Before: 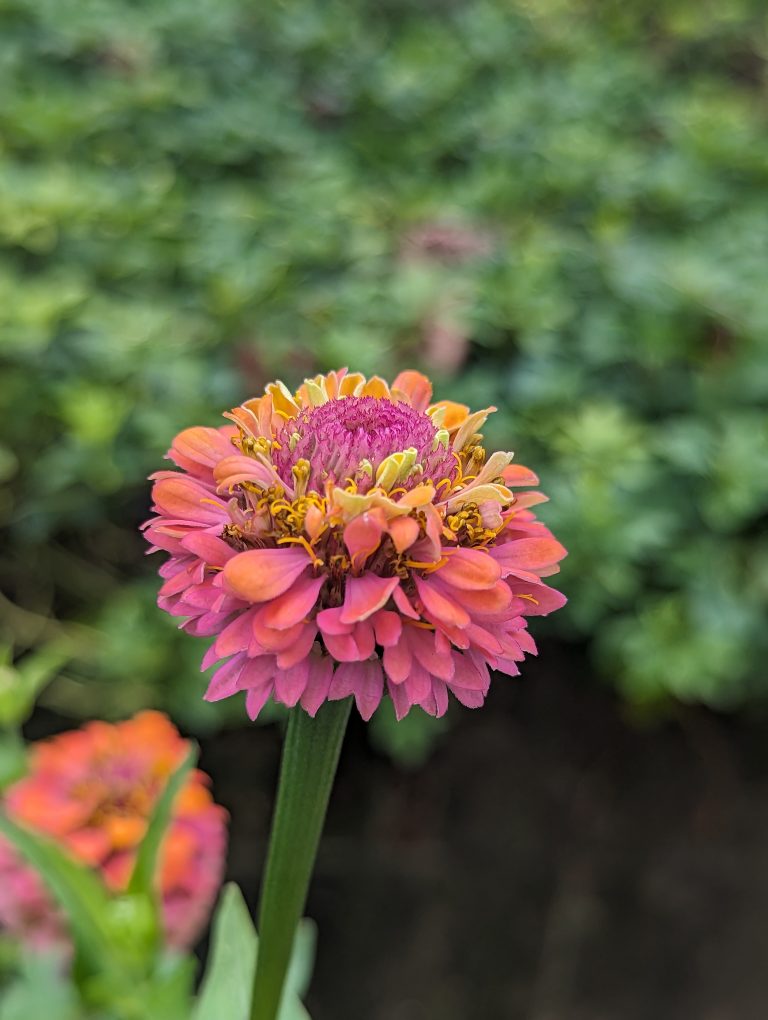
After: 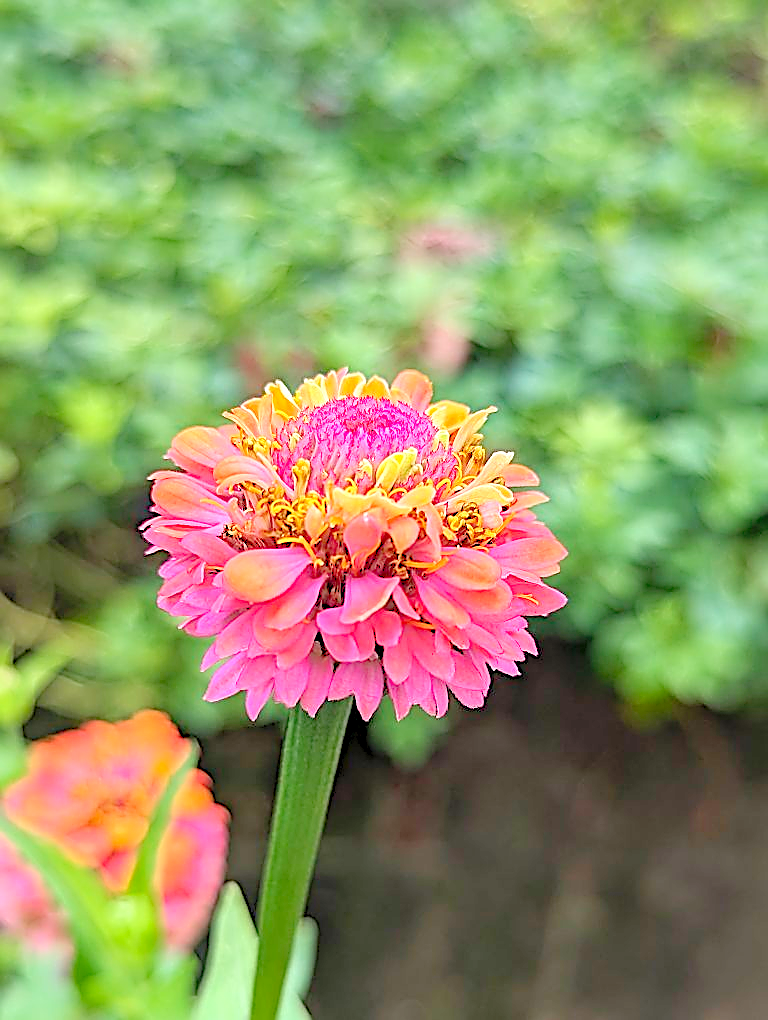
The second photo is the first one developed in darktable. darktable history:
white balance: emerald 1
sharpen: radius 1.685, amount 1.294
contrast brightness saturation: contrast 0.08, saturation 0.02
levels: levels [0.008, 0.318, 0.836]
